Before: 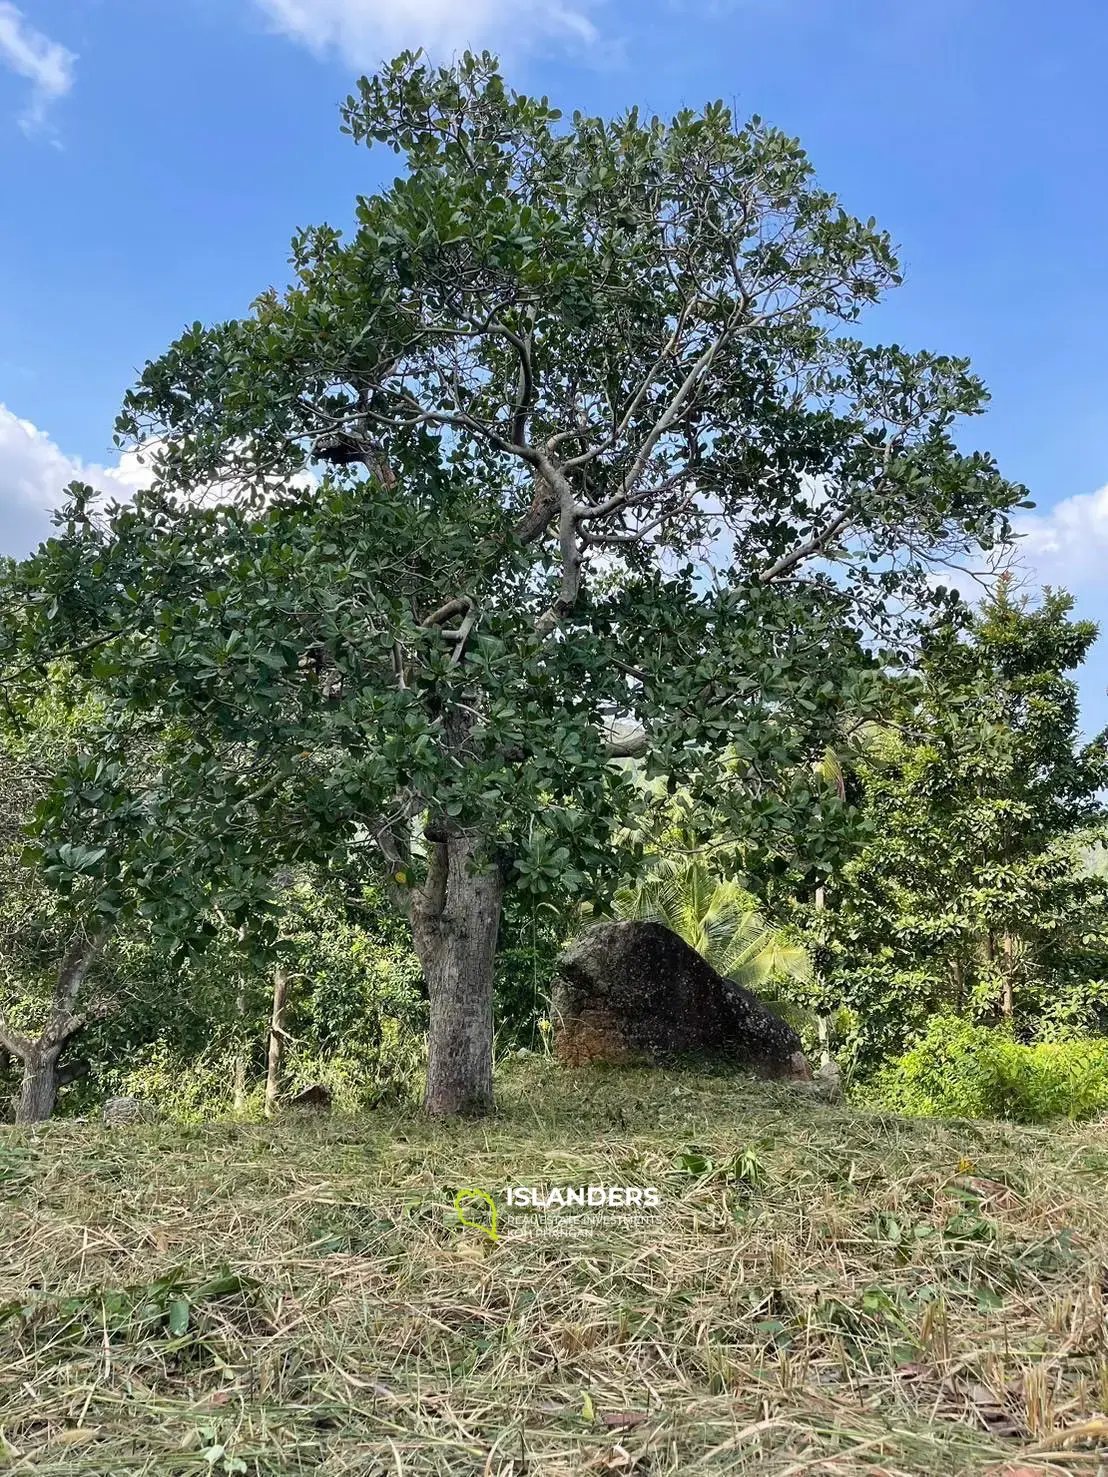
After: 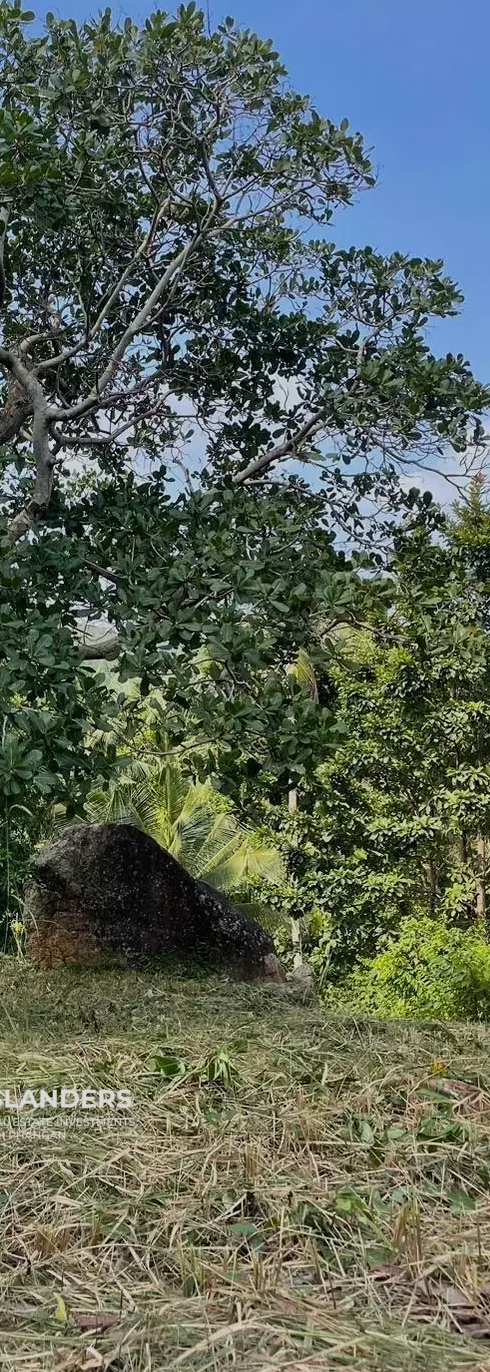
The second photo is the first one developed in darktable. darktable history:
base curve: curves: ch0 [(0, 0) (0.472, 0.508) (1, 1)]
crop: left 47.628%, top 6.643%, right 7.874%
exposure: exposure -0.582 EV, compensate highlight preservation false
